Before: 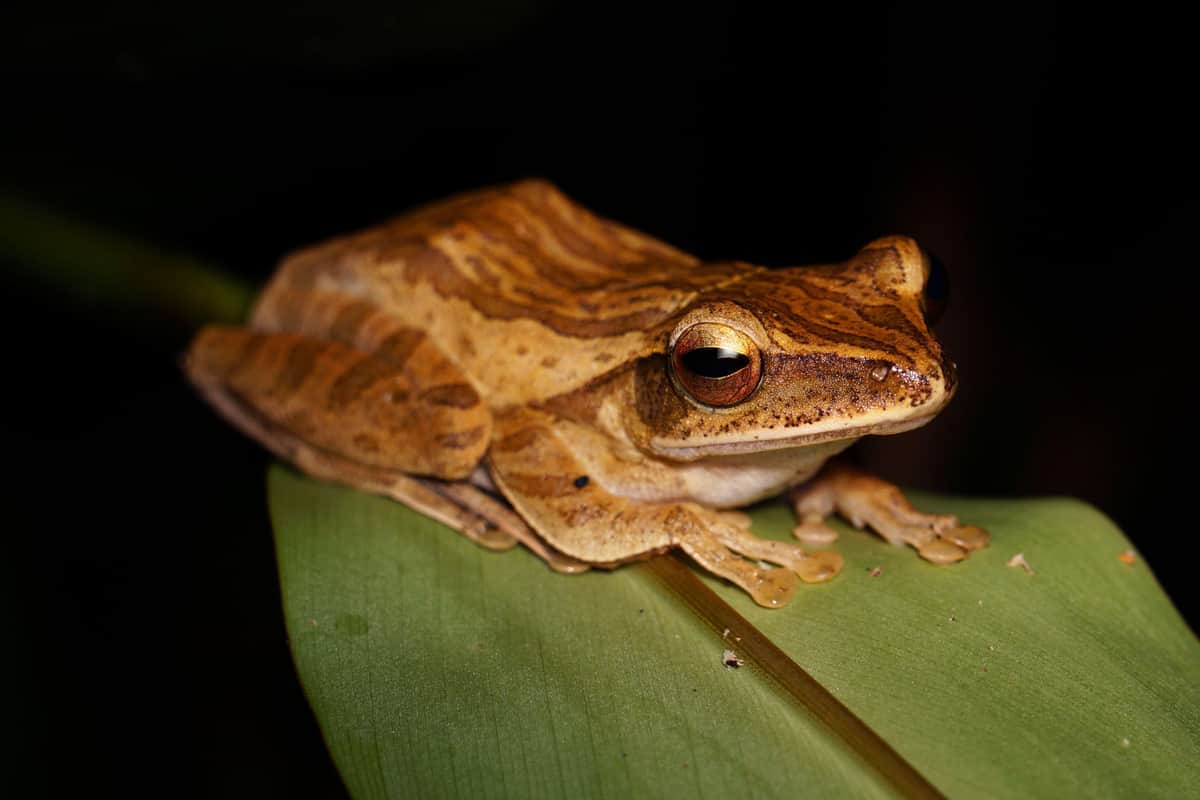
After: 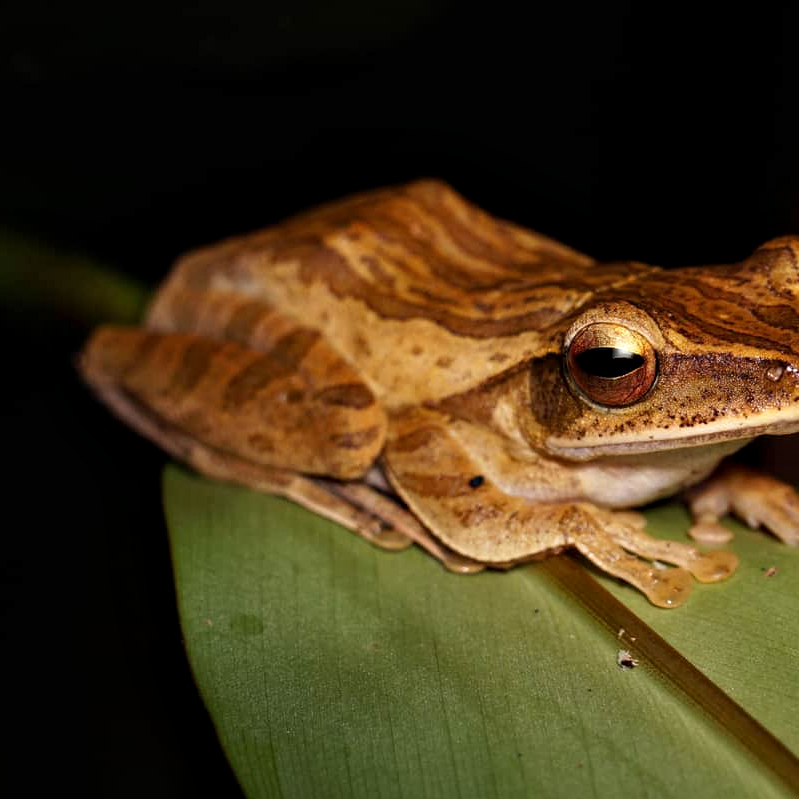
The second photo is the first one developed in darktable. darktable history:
crop and rotate: left 8.786%, right 24.548%
contrast equalizer: octaves 7, y [[0.6 ×6], [0.55 ×6], [0 ×6], [0 ×6], [0 ×6]], mix 0.29
